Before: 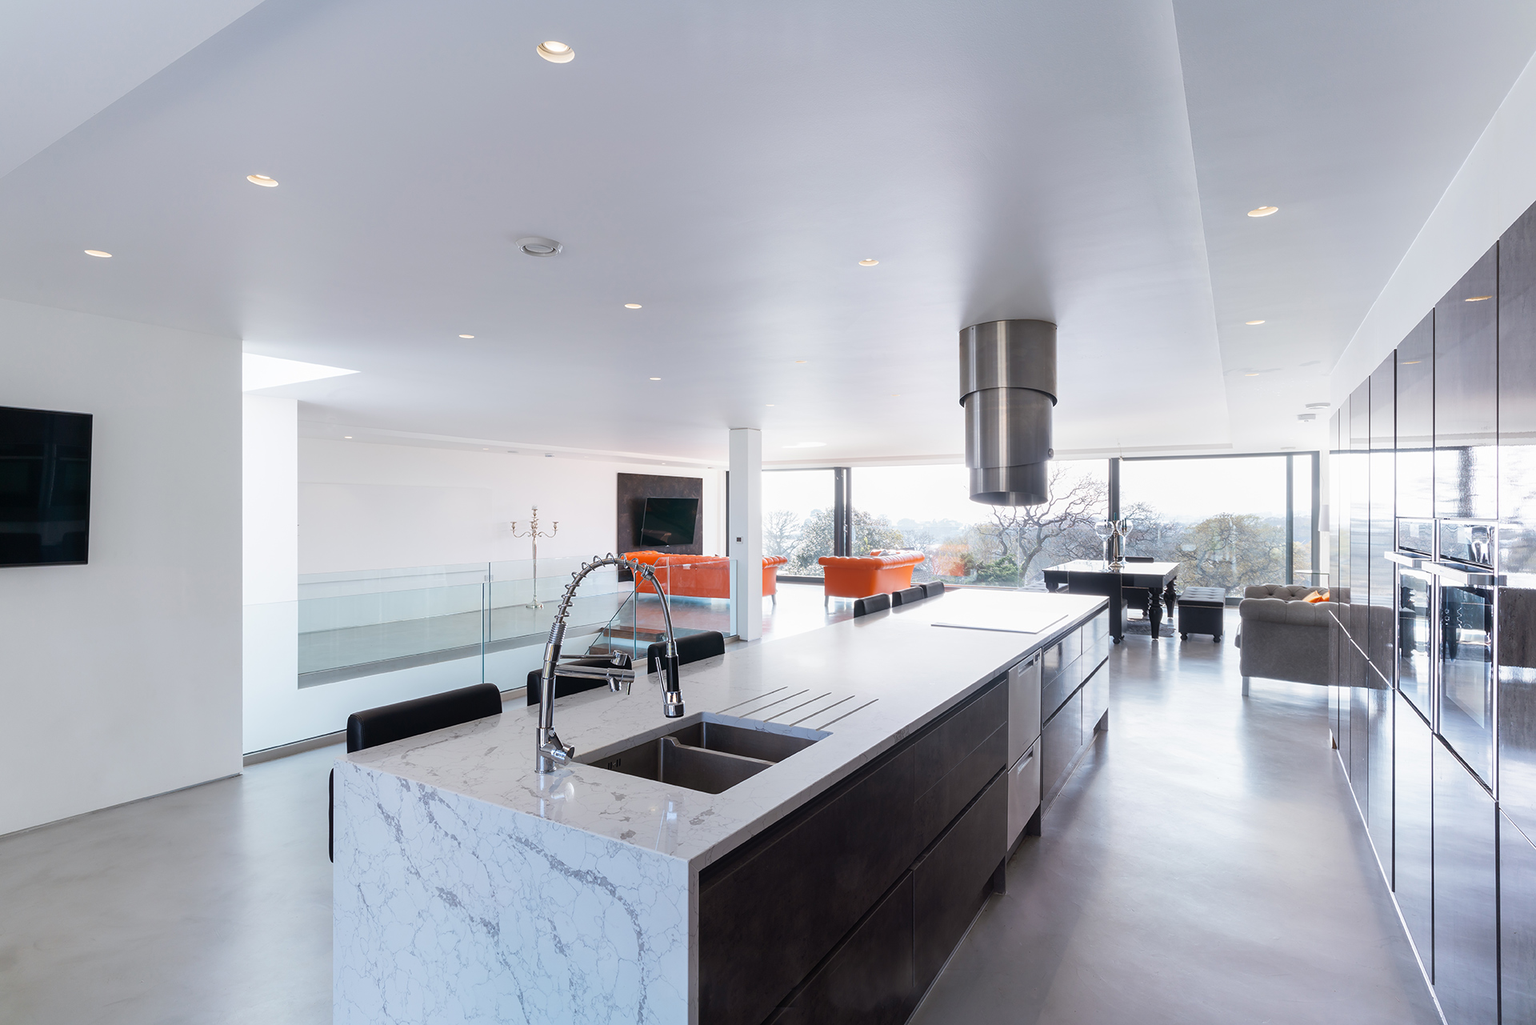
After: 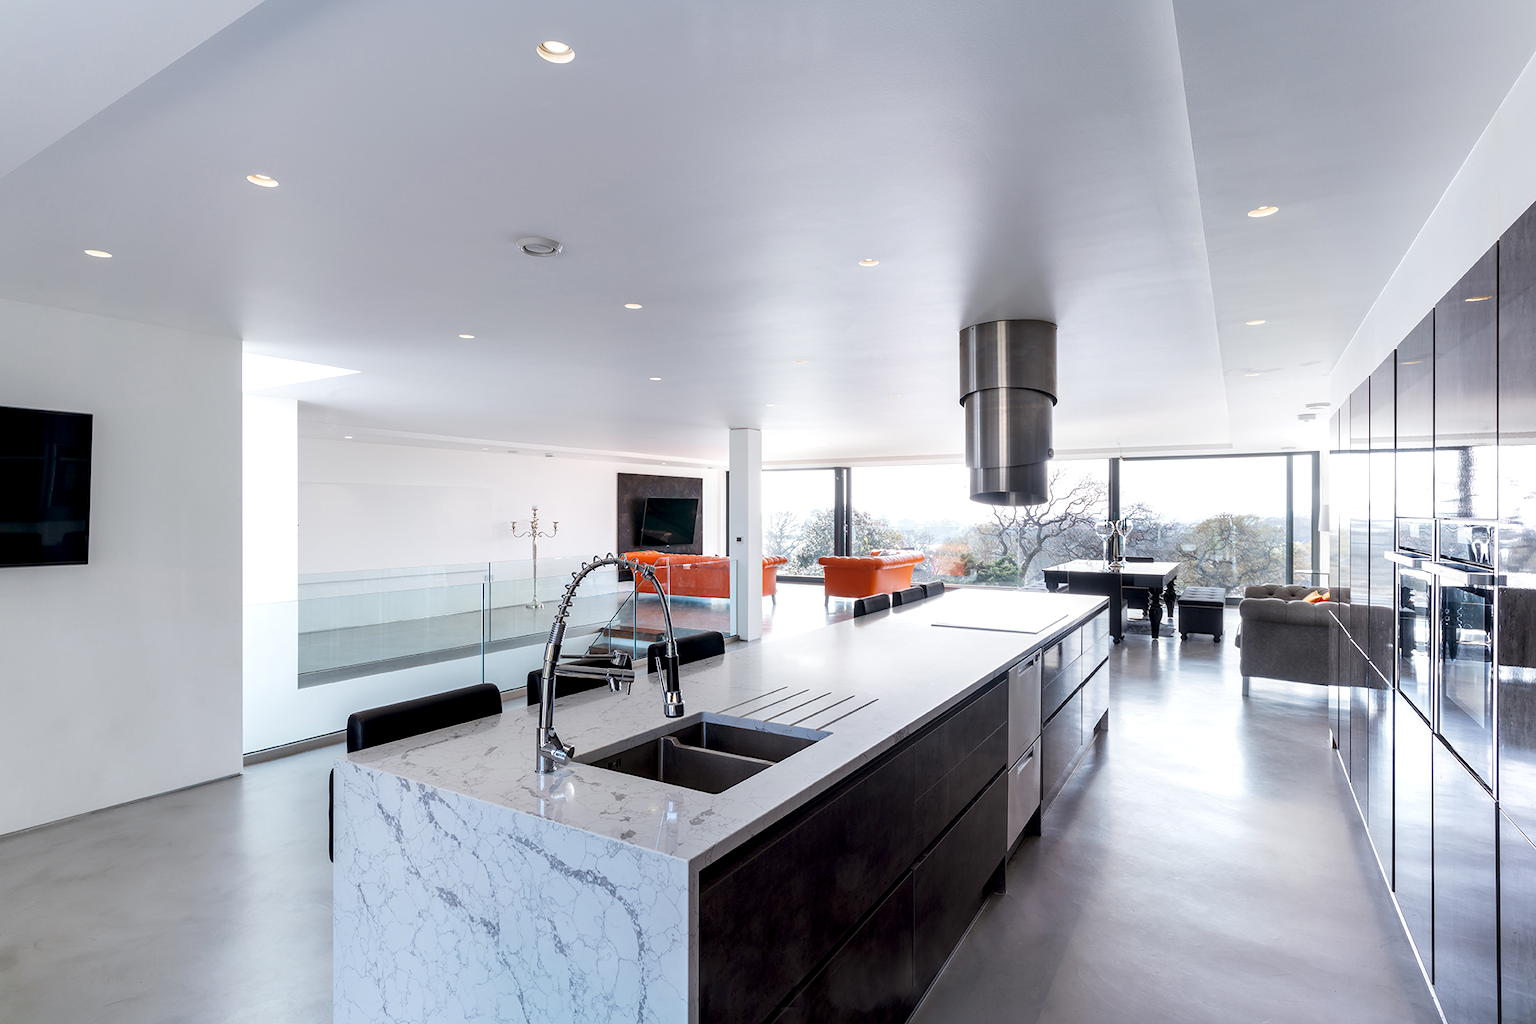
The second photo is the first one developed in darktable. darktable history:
exposure: exposure -0.01 EV, compensate highlight preservation false
local contrast: detail 134%, midtone range 0.748
